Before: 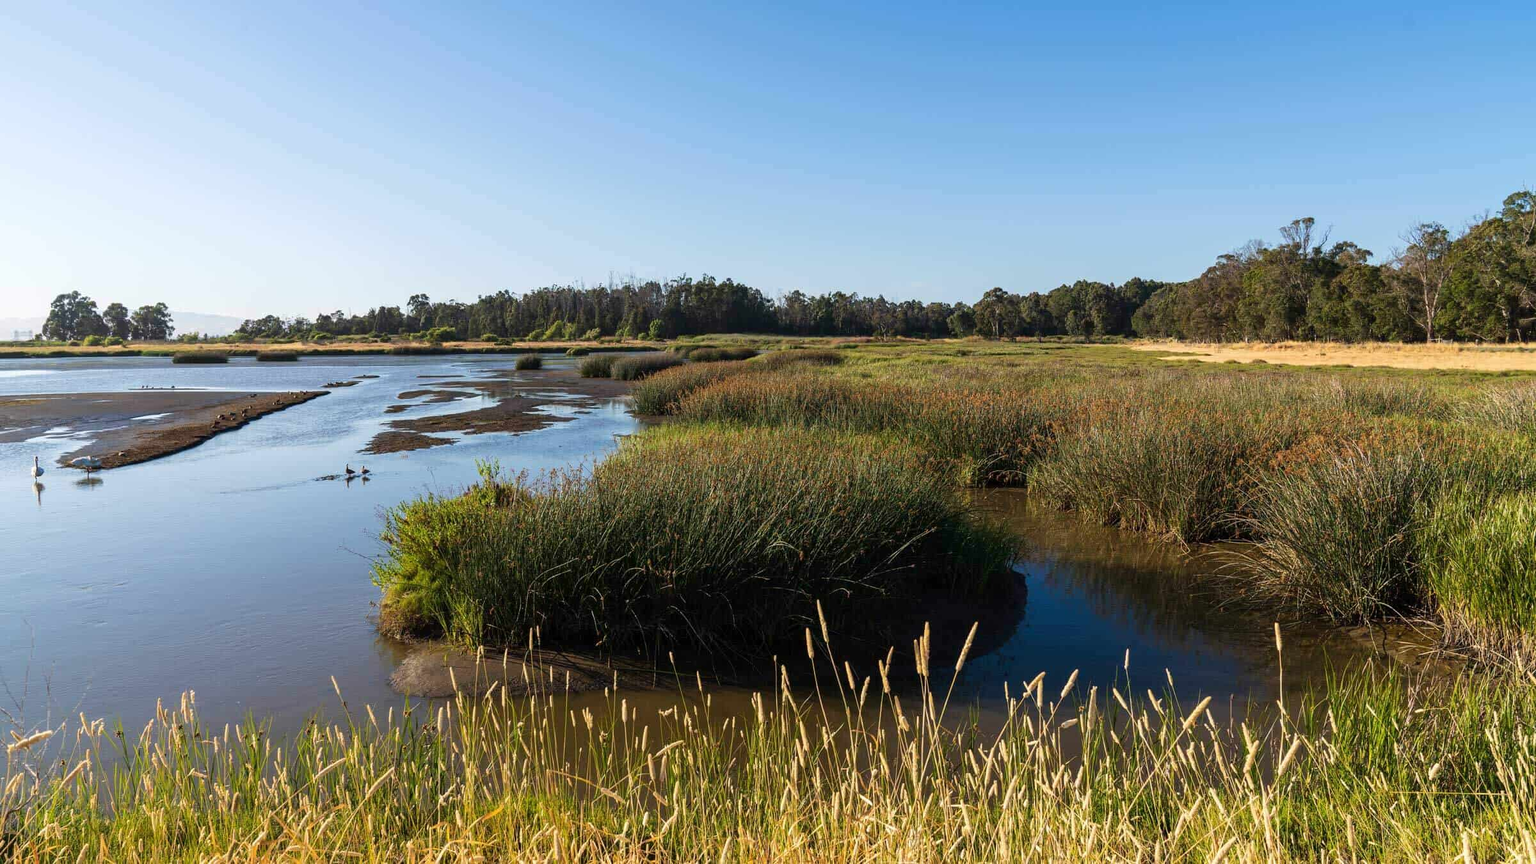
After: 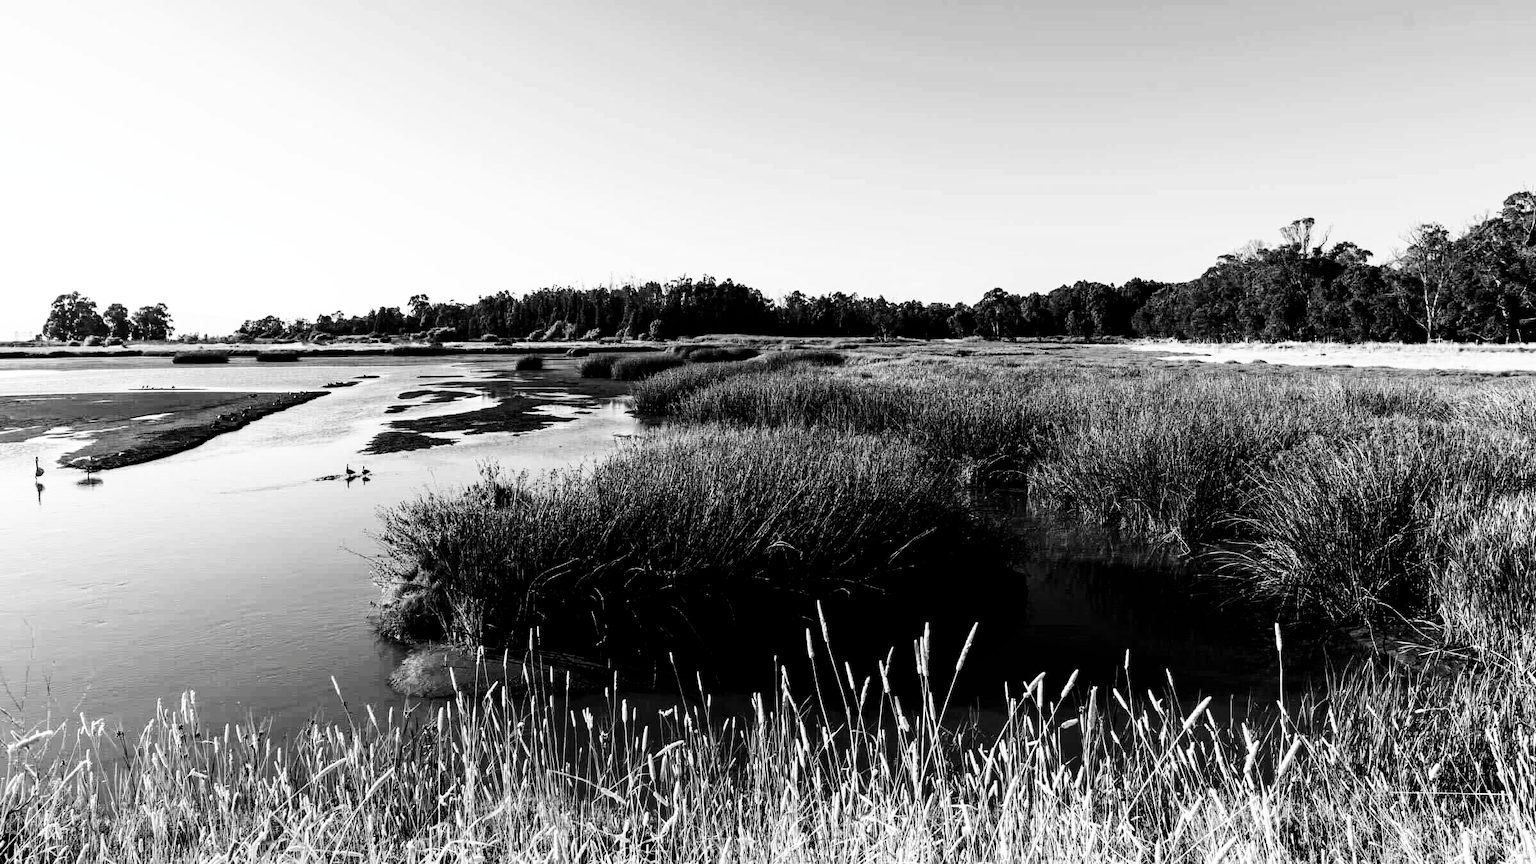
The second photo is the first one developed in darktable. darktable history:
exposure: black level correction 0.01, exposure 0.011 EV, compensate highlight preservation false
contrast brightness saturation: saturation -1
tone curve: curves: ch0 [(0, 0) (0.003, 0.002) (0.011, 0.002) (0.025, 0.002) (0.044, 0.002) (0.069, 0.002) (0.1, 0.003) (0.136, 0.008) (0.177, 0.03) (0.224, 0.058) (0.277, 0.139) (0.335, 0.233) (0.399, 0.363) (0.468, 0.506) (0.543, 0.649) (0.623, 0.781) (0.709, 0.88) (0.801, 0.956) (0.898, 0.994) (1, 1)], preserve colors none
